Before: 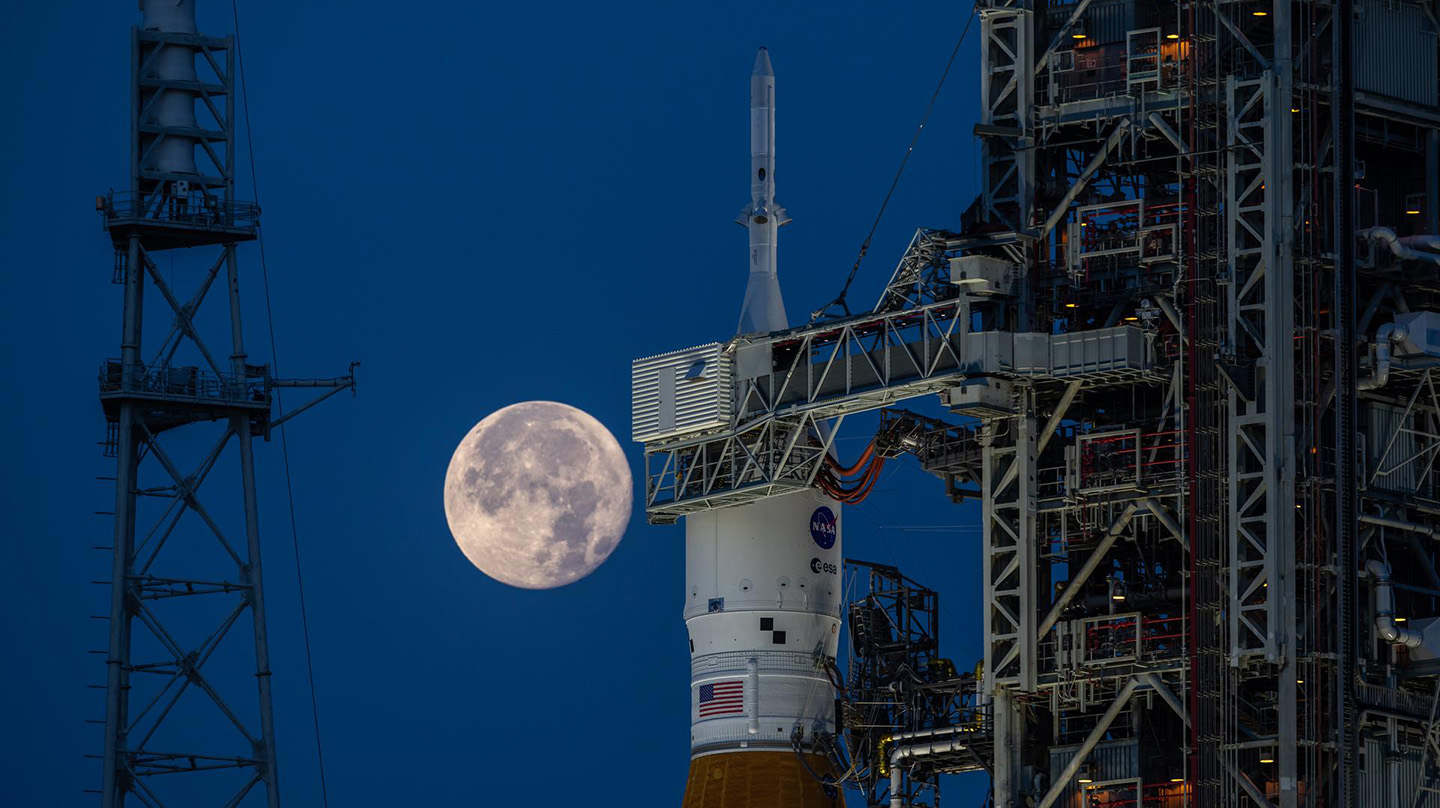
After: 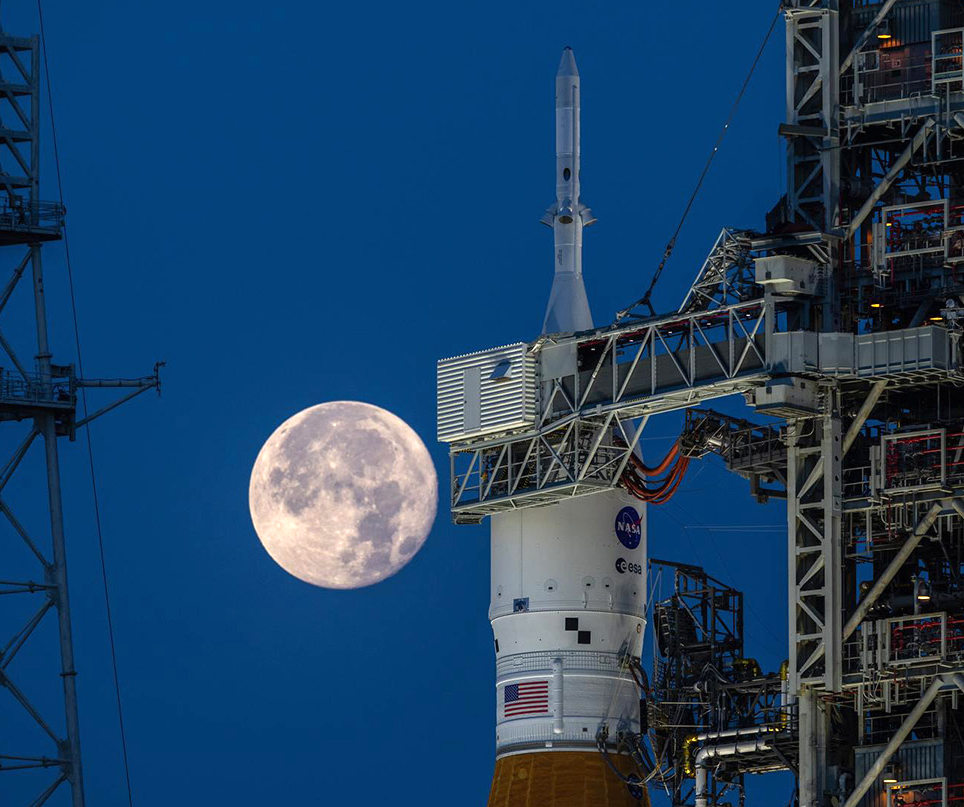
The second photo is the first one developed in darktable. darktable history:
exposure: black level correction 0, exposure 0.498 EV, compensate highlight preservation false
crop and rotate: left 13.591%, right 19.428%
